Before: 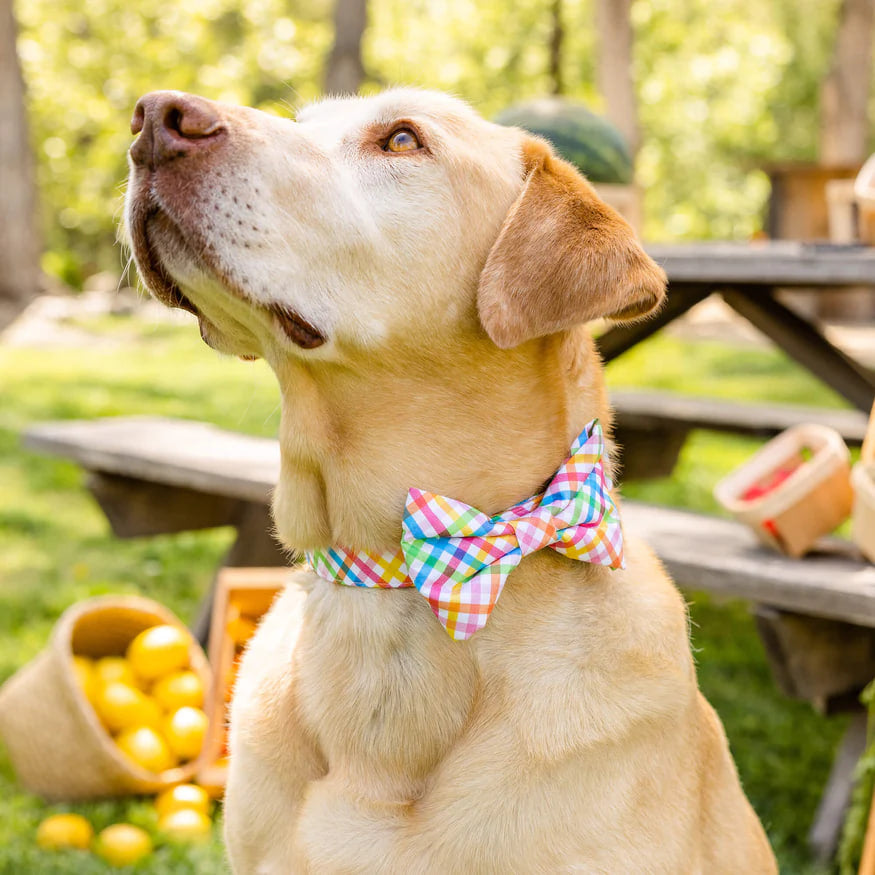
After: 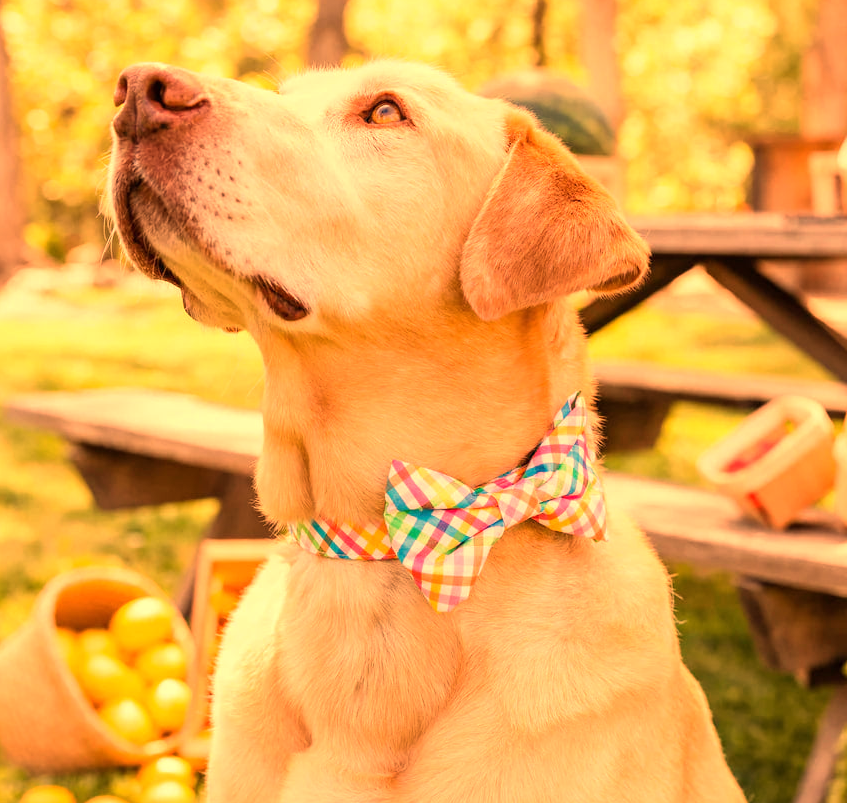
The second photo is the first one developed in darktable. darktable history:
crop: left 1.964%, top 3.251%, right 1.122%, bottom 4.933%
white balance: red 1.467, blue 0.684
